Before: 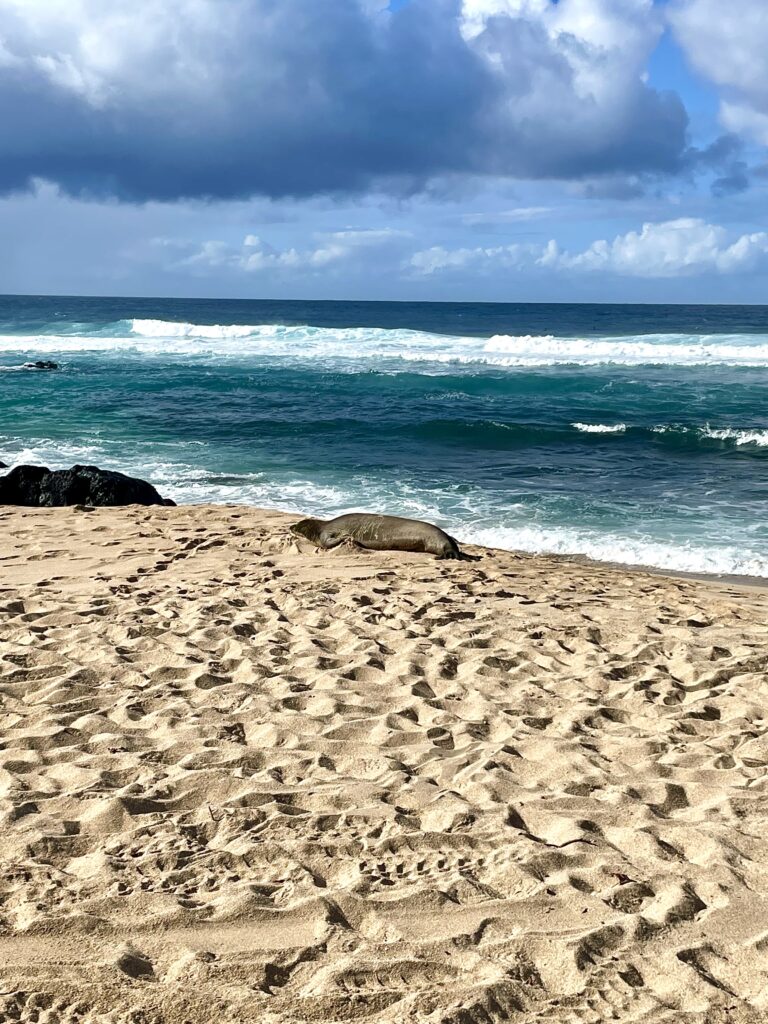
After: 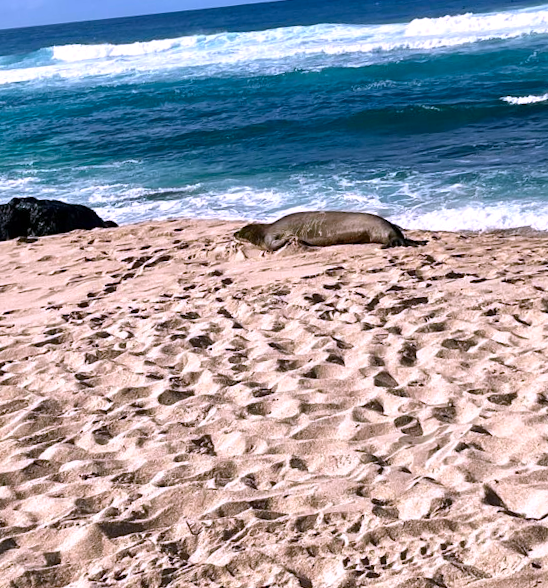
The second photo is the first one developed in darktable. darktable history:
white balance: red 1.042, blue 1.17
rotate and perspective: rotation -6.83°, automatic cropping off
exposure: exposure 0.02 EV, compensate highlight preservation false
crop: left 13.312%, top 31.28%, right 24.627%, bottom 15.582%
